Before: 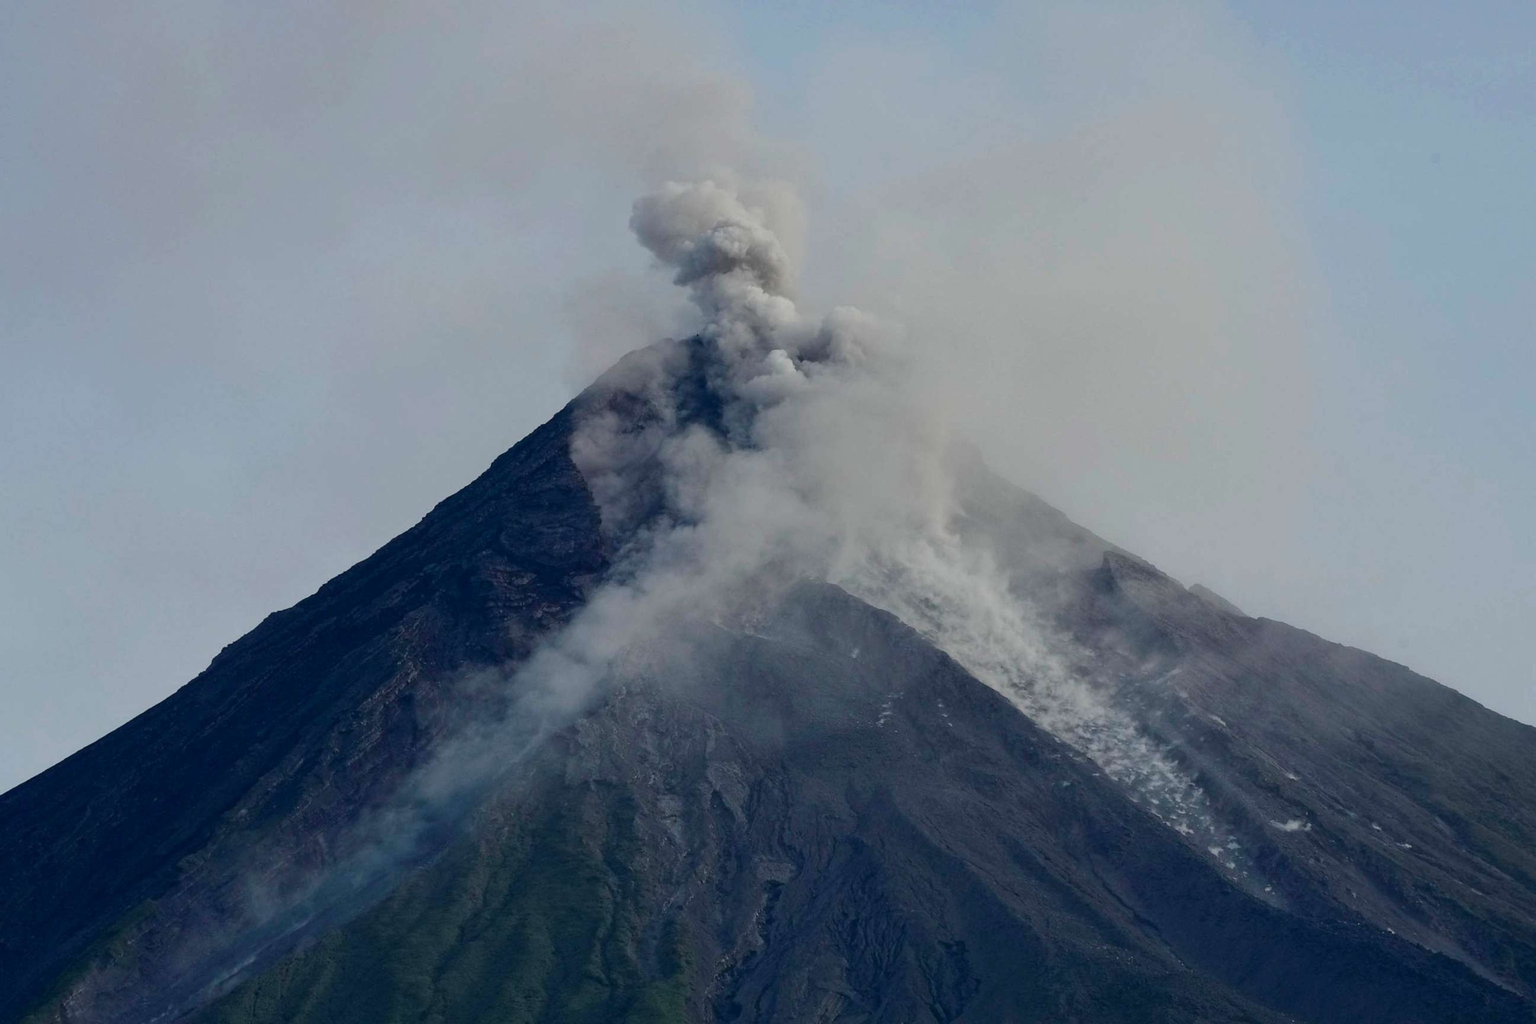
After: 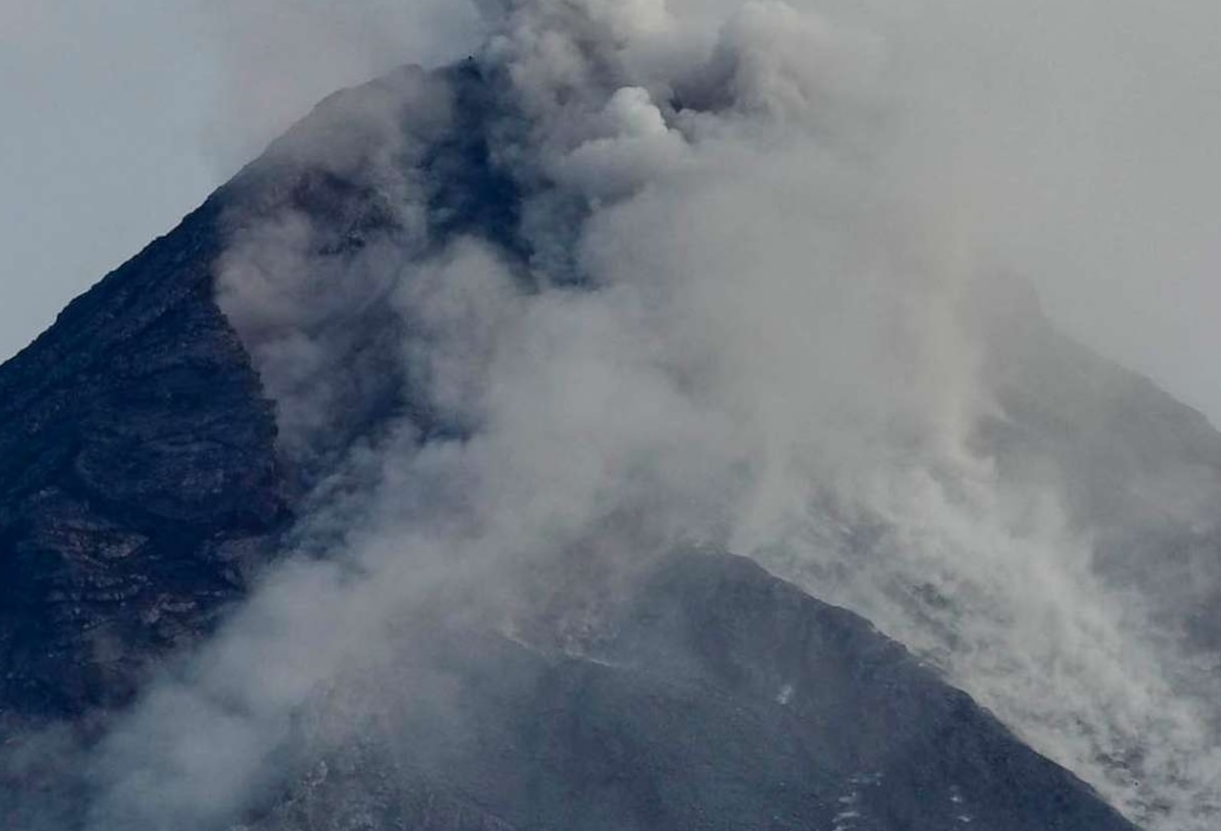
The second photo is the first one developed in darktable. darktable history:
crop: left 30.139%, top 29.904%, right 30.092%, bottom 29.517%
